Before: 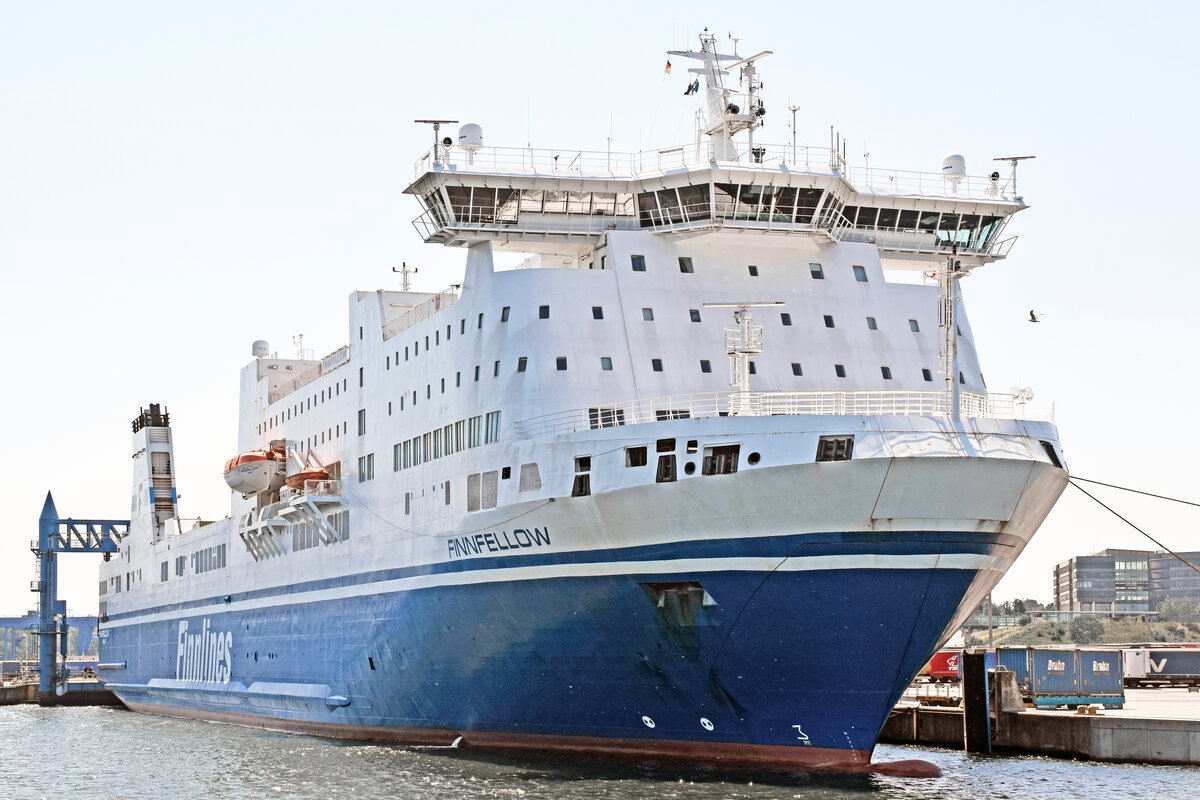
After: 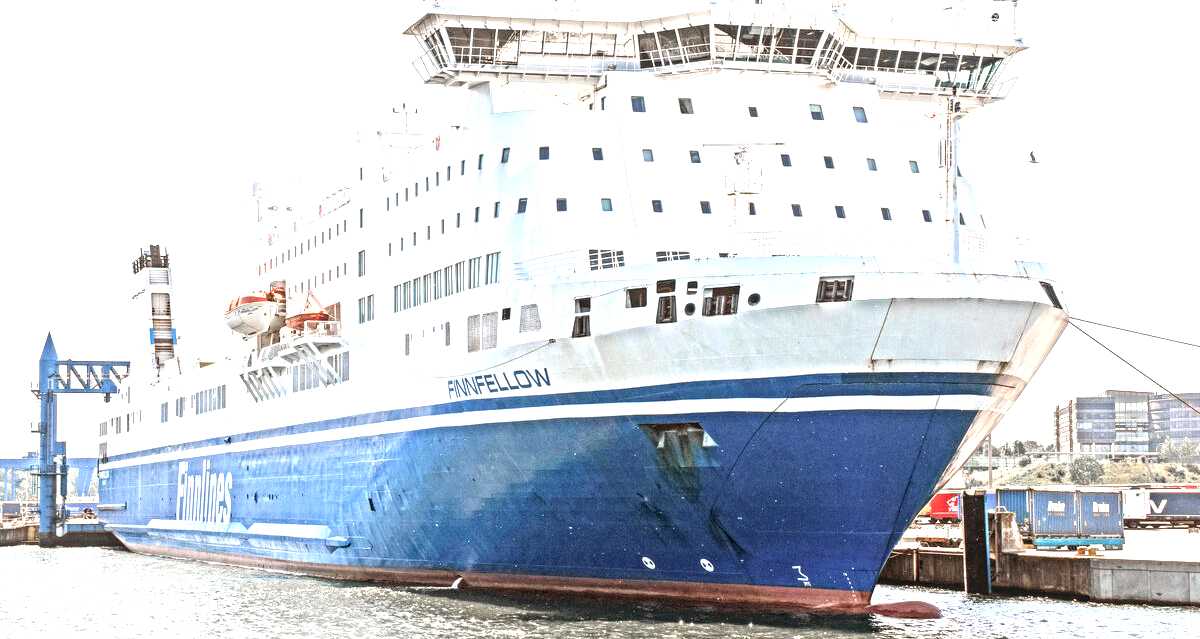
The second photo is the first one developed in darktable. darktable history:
exposure: black level correction 0, exposure 1.199 EV, compensate highlight preservation false
local contrast: highlights 61%, detail 143%, midtone range 0.428
crop and rotate: top 20.005%
